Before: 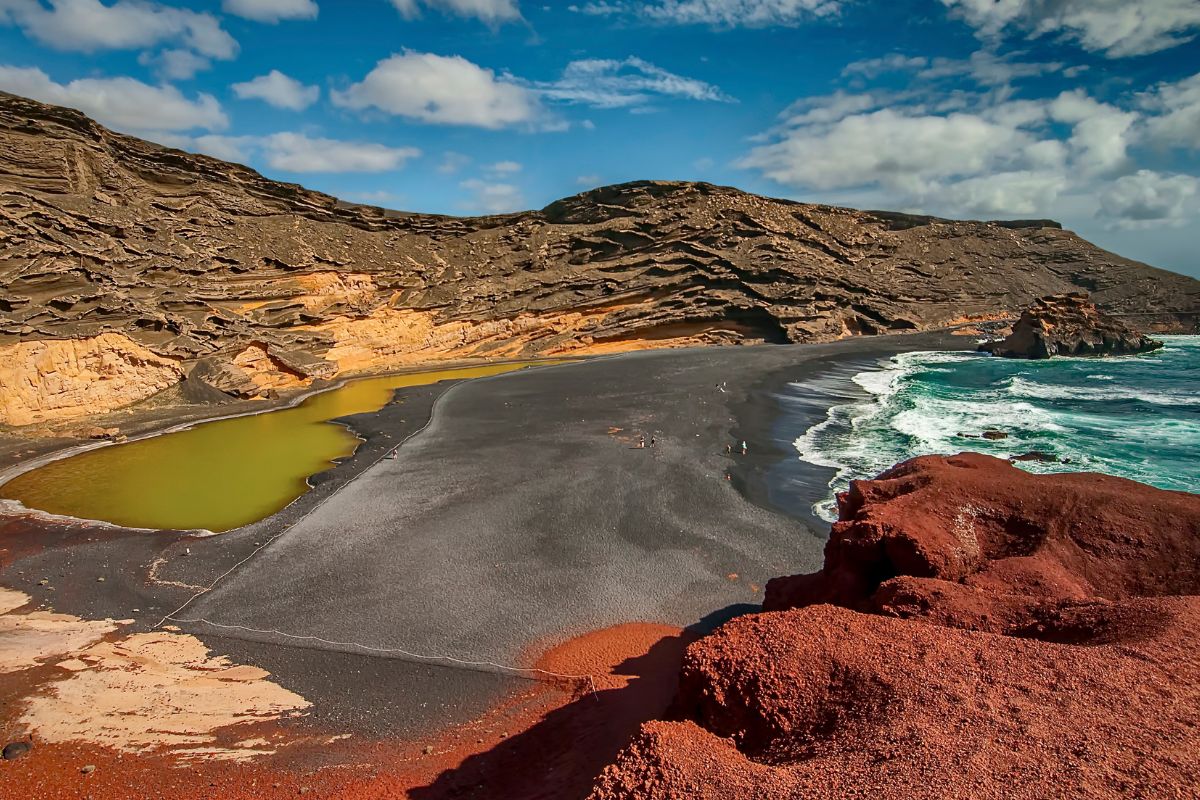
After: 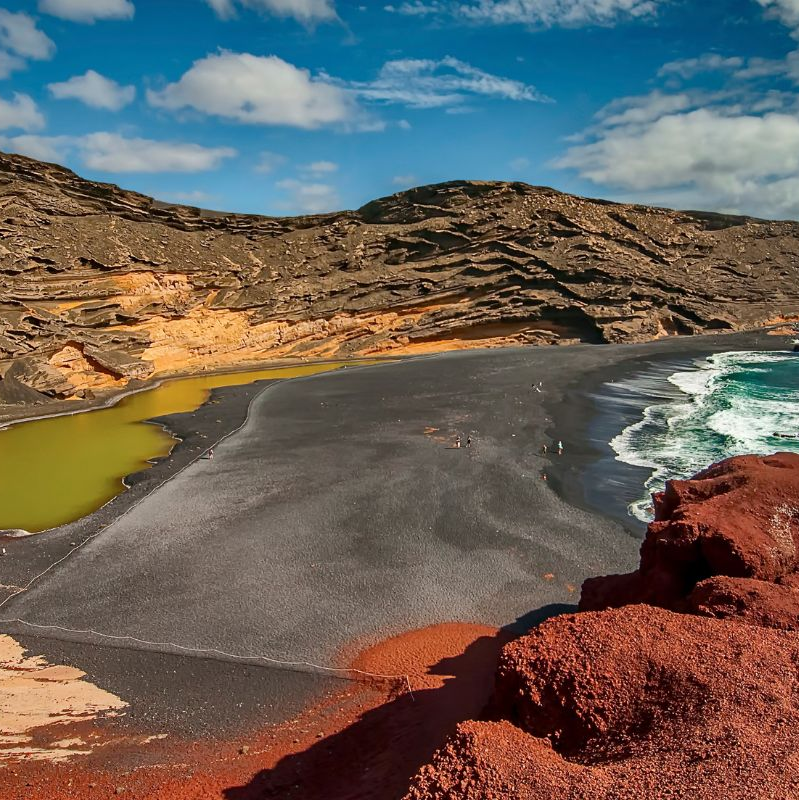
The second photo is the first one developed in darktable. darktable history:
crop and rotate: left 15.386%, right 17.959%
